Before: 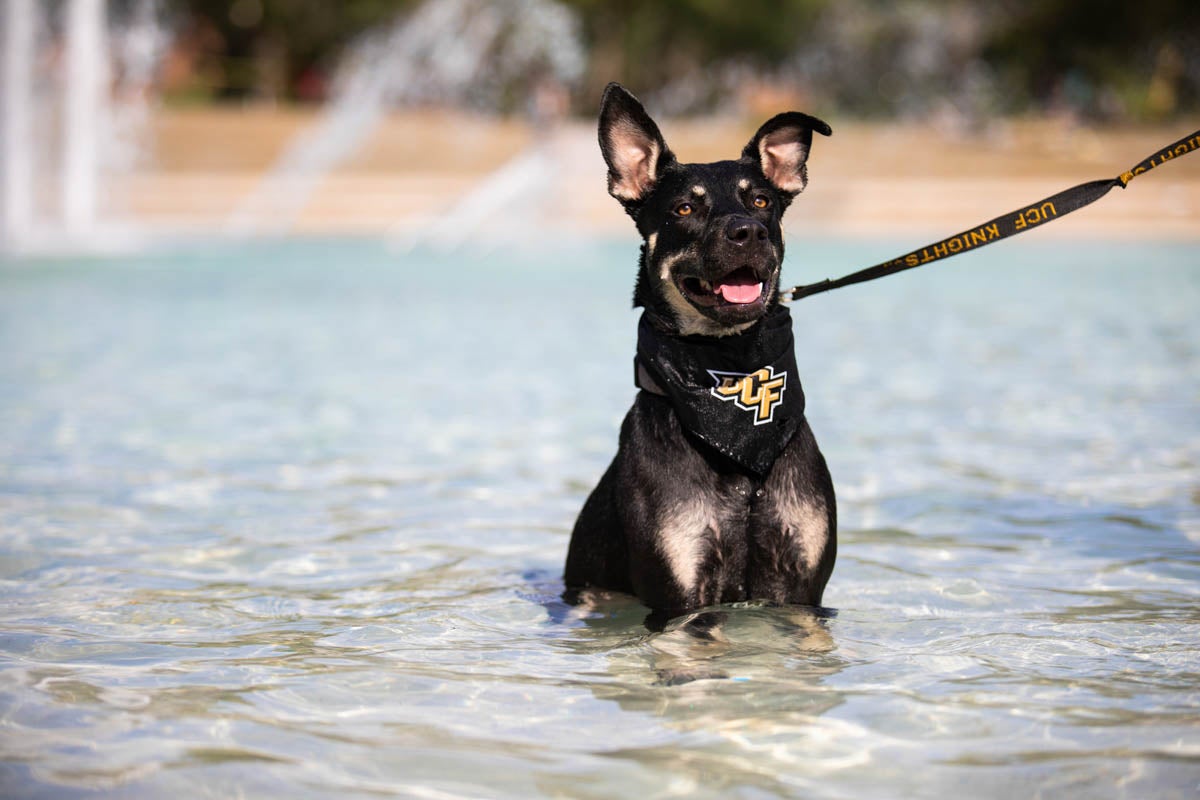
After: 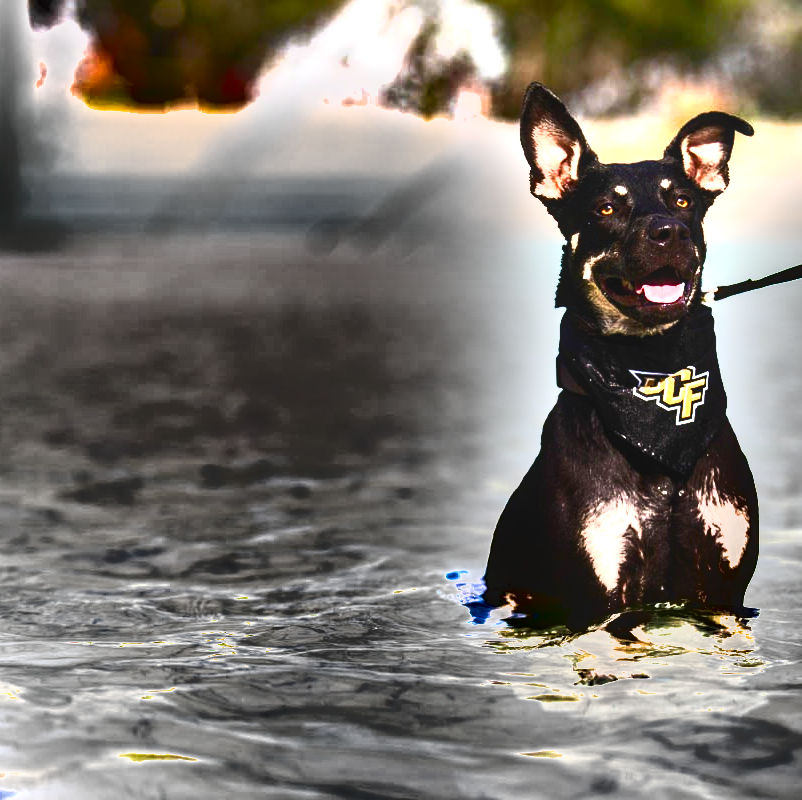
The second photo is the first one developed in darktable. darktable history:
color balance rgb: power › luminance -9.225%, perceptual saturation grading › global saturation 44.375%, perceptual saturation grading › highlights -49.51%, perceptual saturation grading › shadows 29.885%, perceptual brilliance grading › global brilliance 14.274%, perceptual brilliance grading › shadows -34.824%, global vibrance 20%
crop and rotate: left 6.576%, right 26.56%
local contrast: detail 109%
exposure: black level correction 0, exposure 1.376 EV, compensate highlight preservation false
shadows and highlights: radius 108.12, shadows 23.44, highlights -57.69, low approximation 0.01, soften with gaussian
